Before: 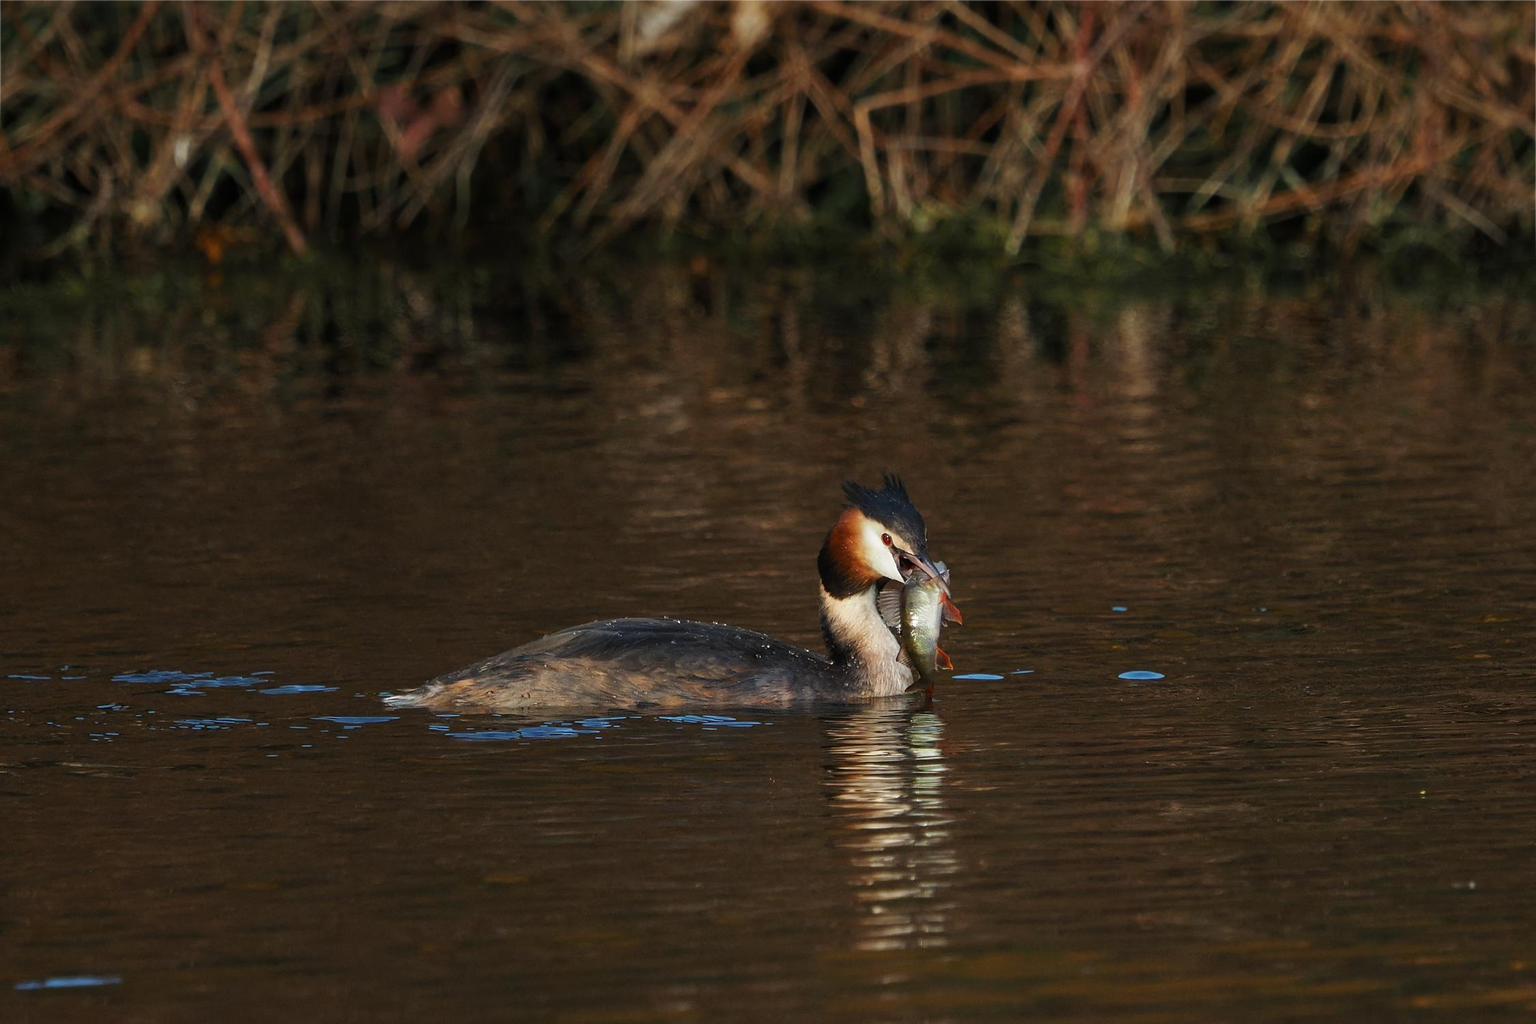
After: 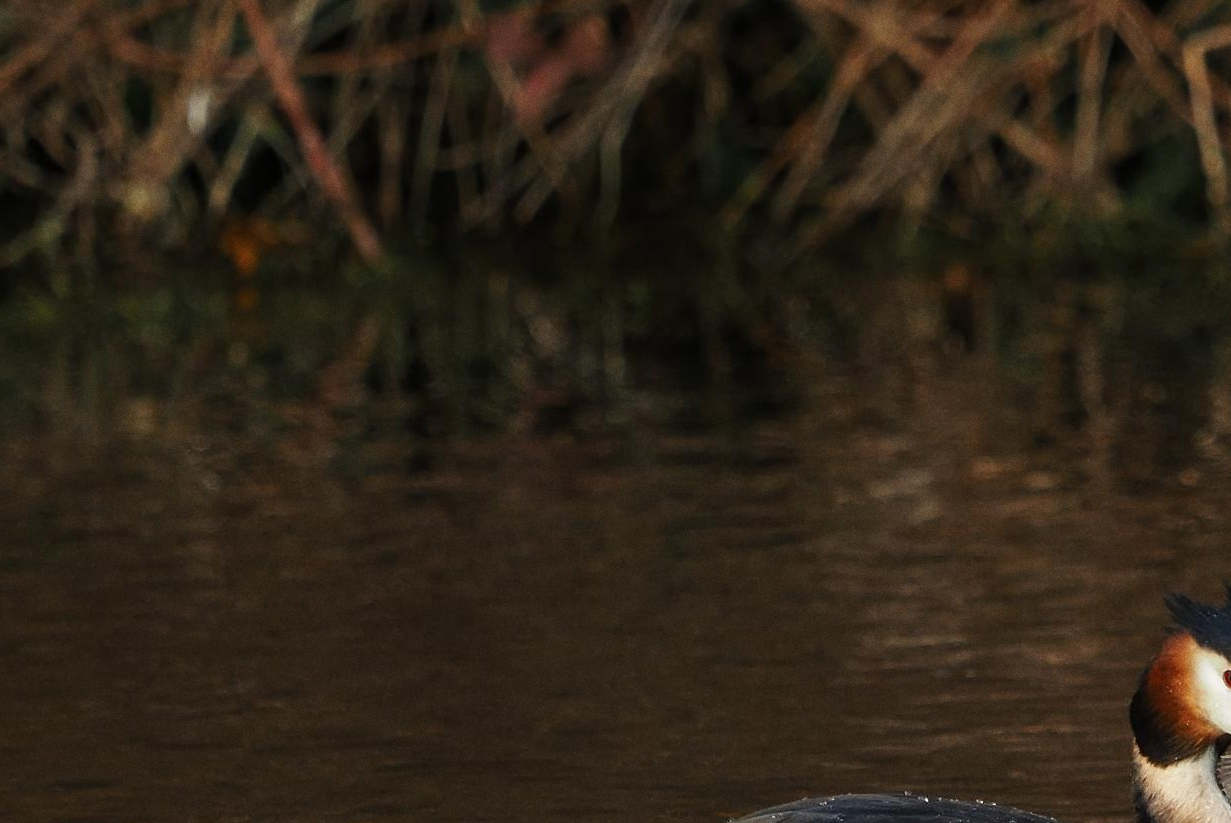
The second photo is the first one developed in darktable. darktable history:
grain: coarseness 0.09 ISO
crop and rotate: left 3.047%, top 7.509%, right 42.236%, bottom 37.598%
